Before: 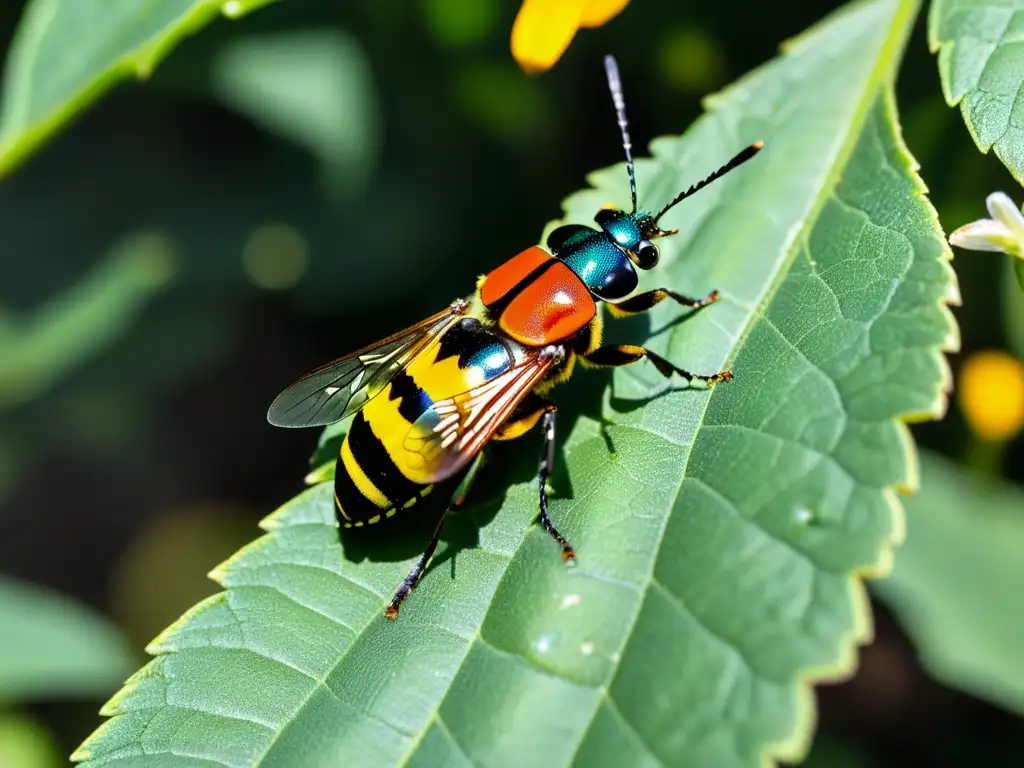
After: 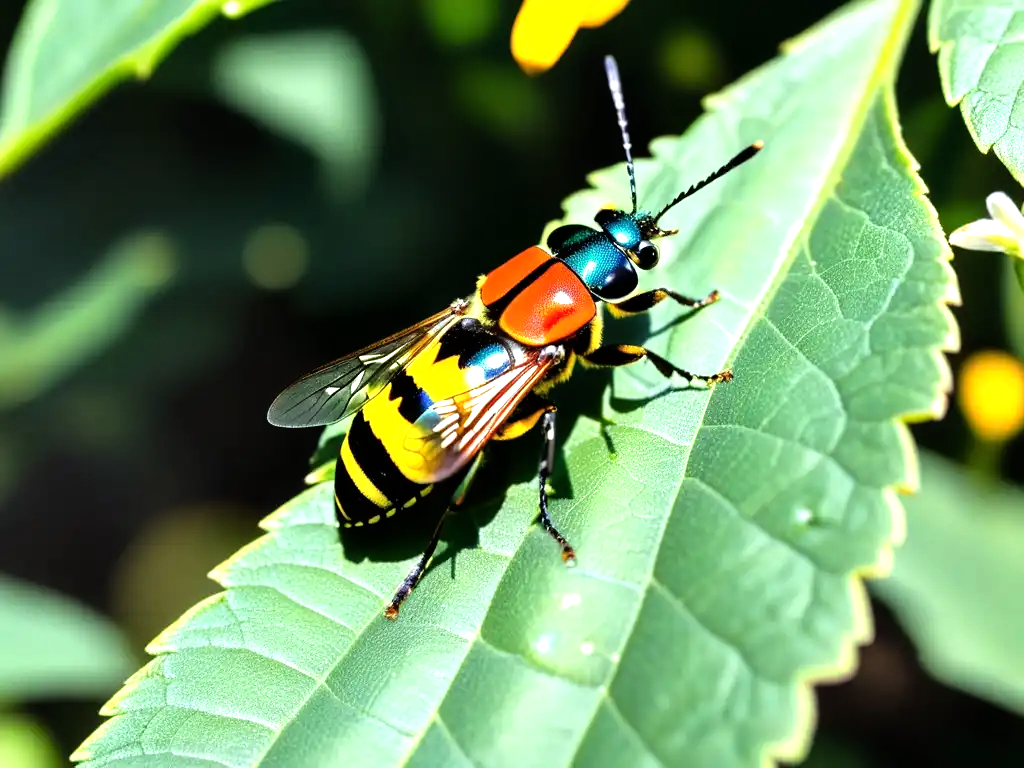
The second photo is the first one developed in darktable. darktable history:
tone equalizer: -8 EV -0.743 EV, -7 EV -0.733 EV, -6 EV -0.611 EV, -5 EV -0.422 EV, -3 EV 0.393 EV, -2 EV 0.6 EV, -1 EV 0.695 EV, +0 EV 0.728 EV
